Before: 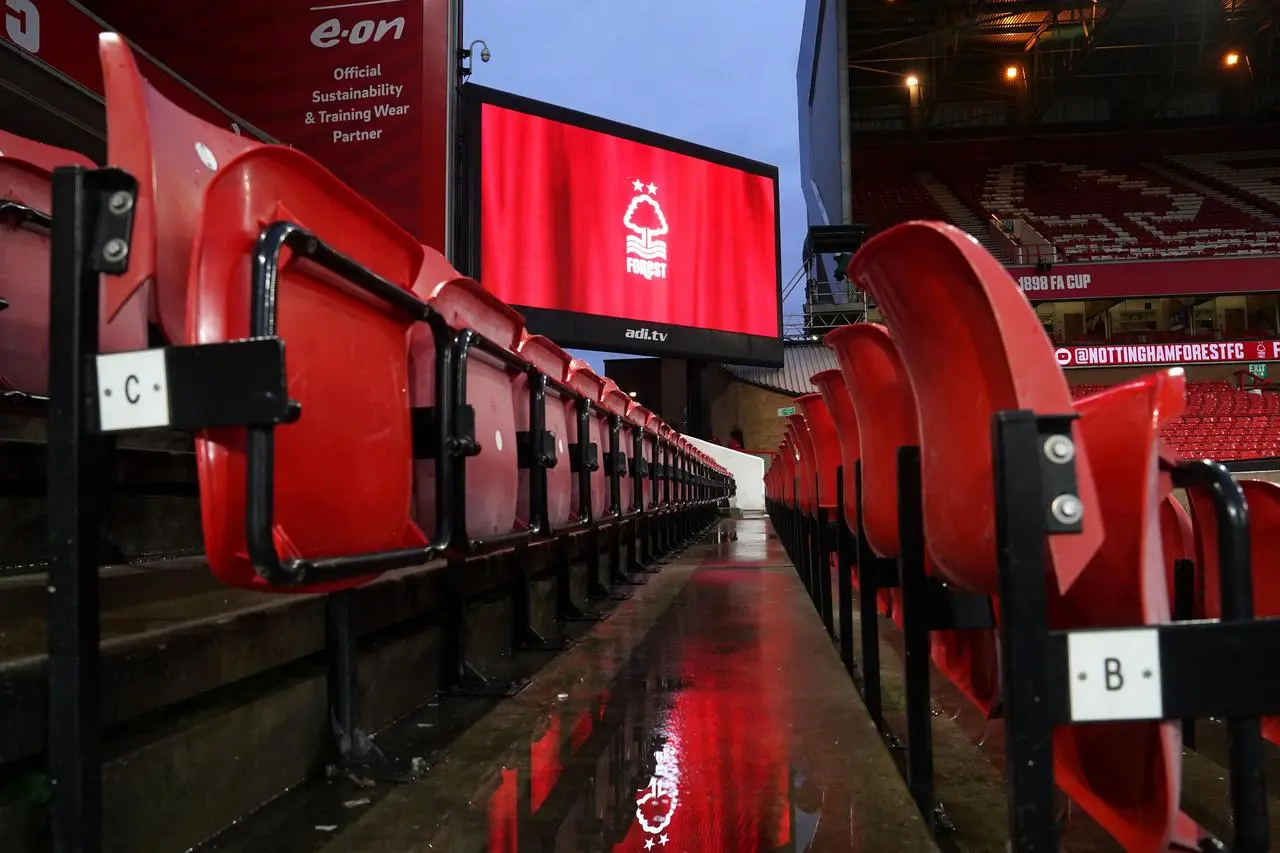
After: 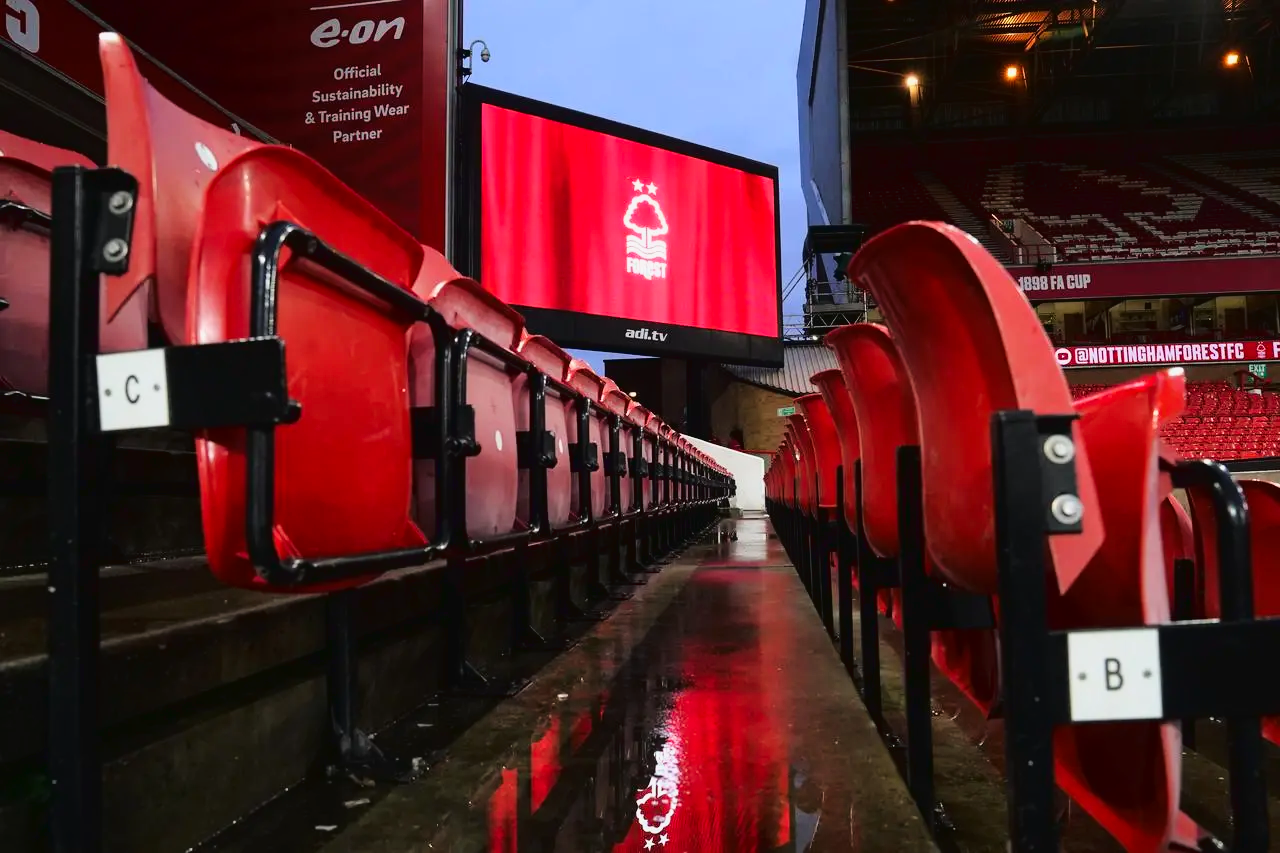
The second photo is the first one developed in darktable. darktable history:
tone curve: curves: ch0 [(0, 0.021) (0.049, 0.044) (0.152, 0.14) (0.328, 0.377) (0.473, 0.543) (0.641, 0.705) (0.868, 0.887) (1, 0.969)]; ch1 [(0, 0) (0.302, 0.331) (0.427, 0.433) (0.472, 0.47) (0.502, 0.503) (0.522, 0.526) (0.564, 0.591) (0.602, 0.632) (0.677, 0.701) (0.859, 0.885) (1, 1)]; ch2 [(0, 0) (0.33, 0.301) (0.447, 0.44) (0.487, 0.496) (0.502, 0.516) (0.535, 0.554) (0.565, 0.598) (0.618, 0.629) (1, 1)], color space Lab, linked channels, preserve colors none
contrast brightness saturation: contrast 0.079, saturation 0.015
